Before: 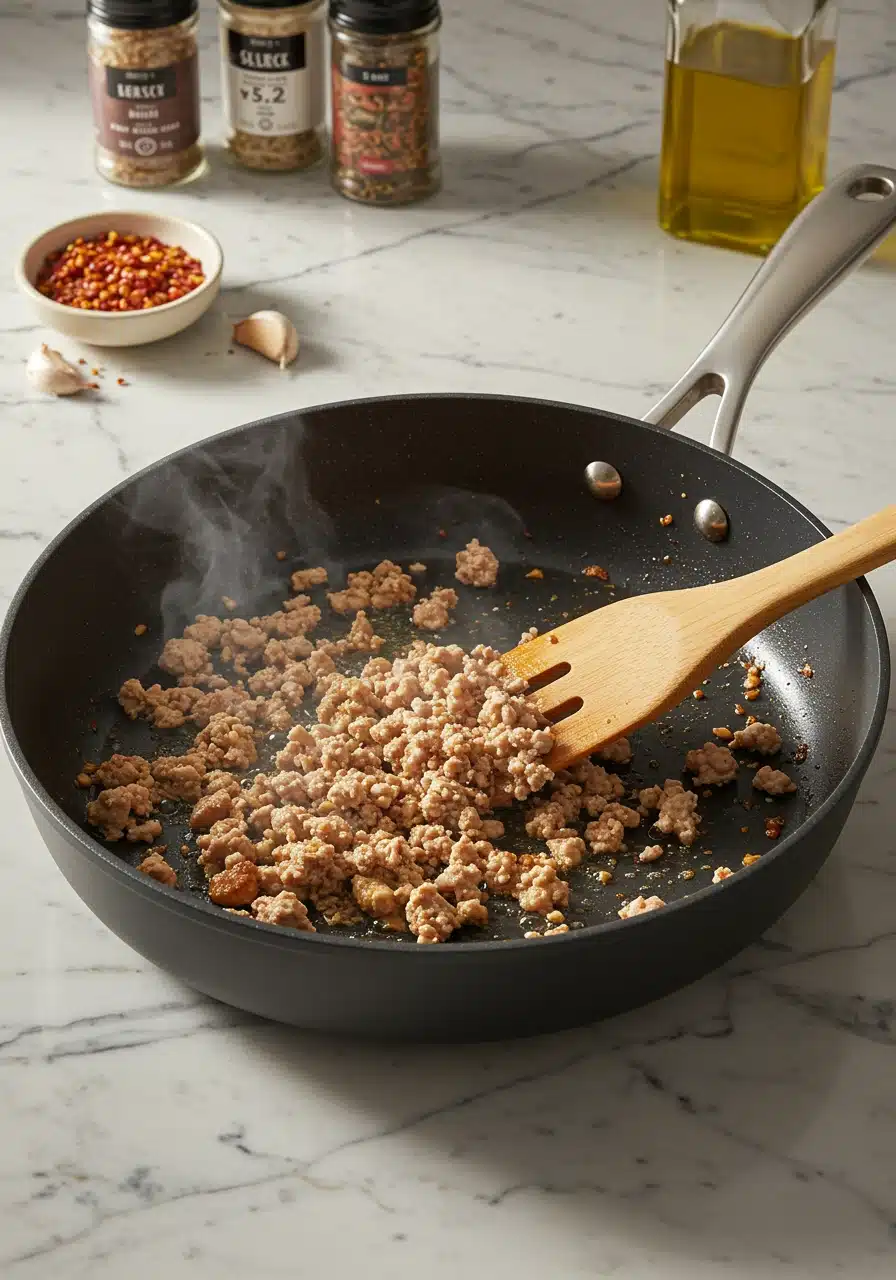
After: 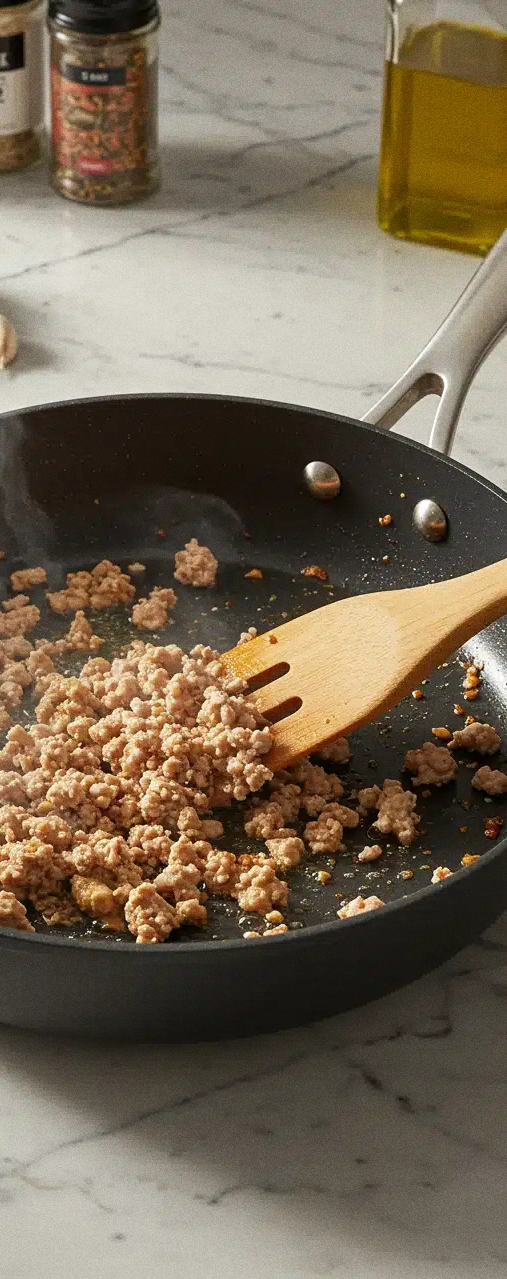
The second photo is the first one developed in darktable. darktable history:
grain: coarseness 0.09 ISO
crop: left 31.458%, top 0%, right 11.876%
